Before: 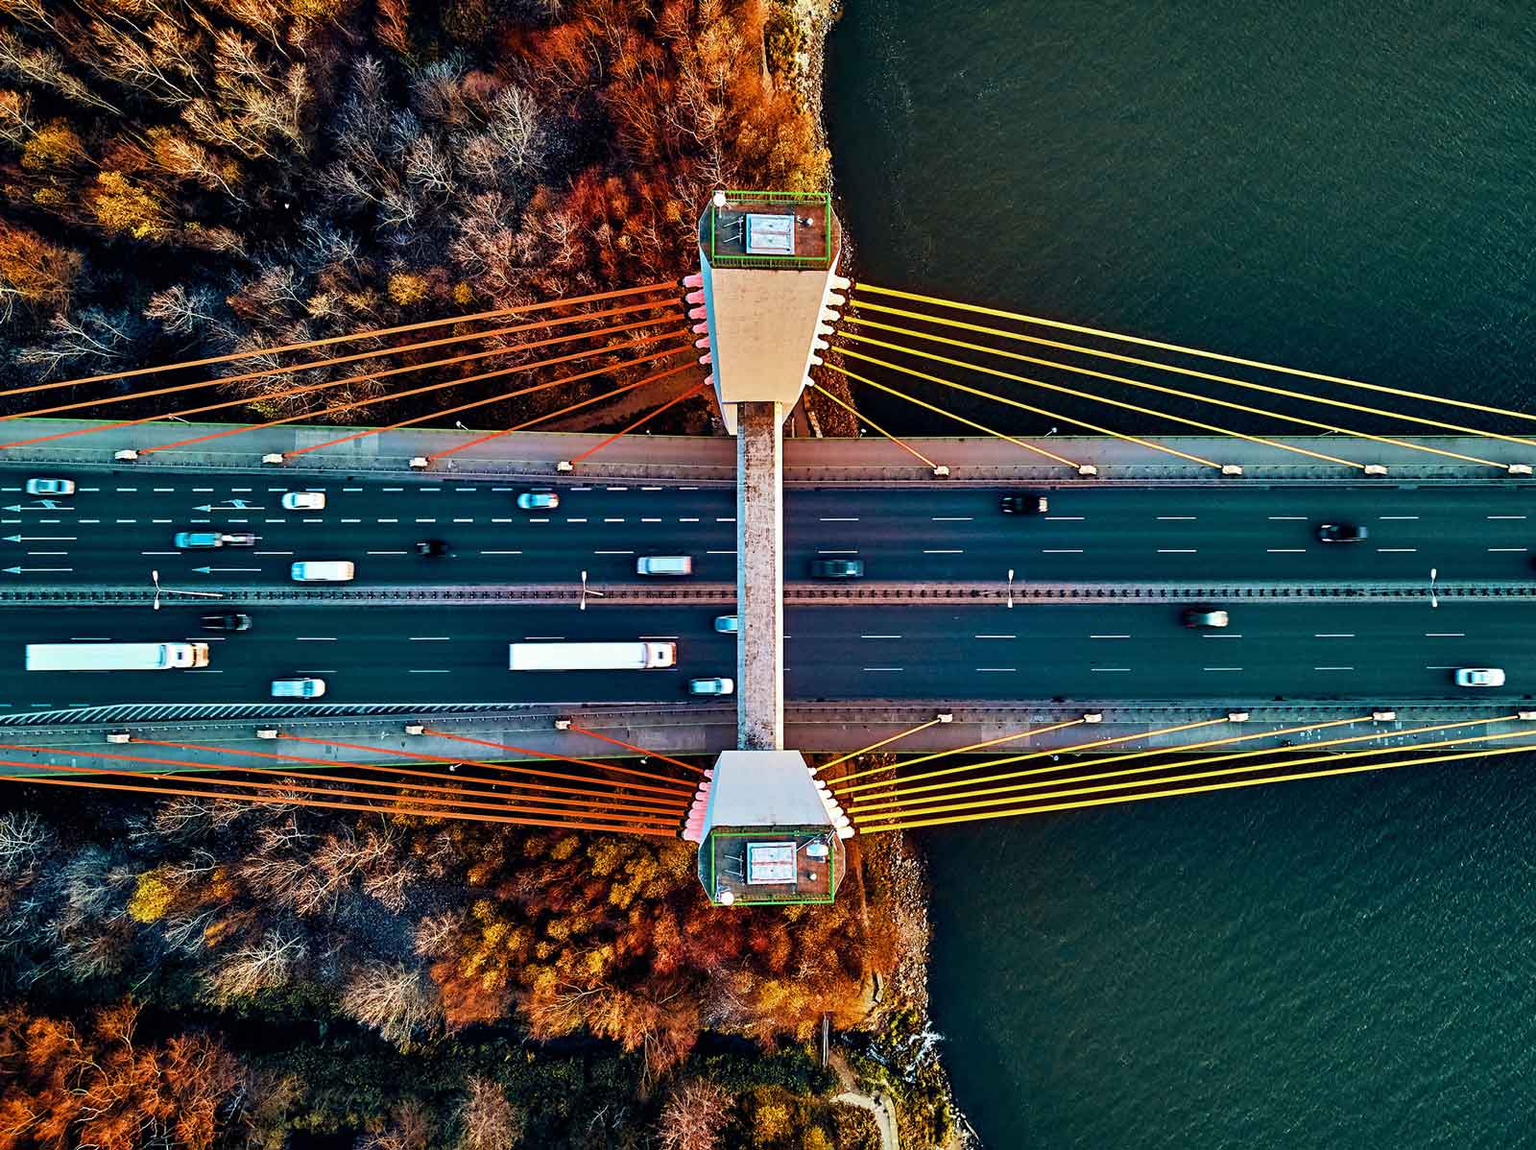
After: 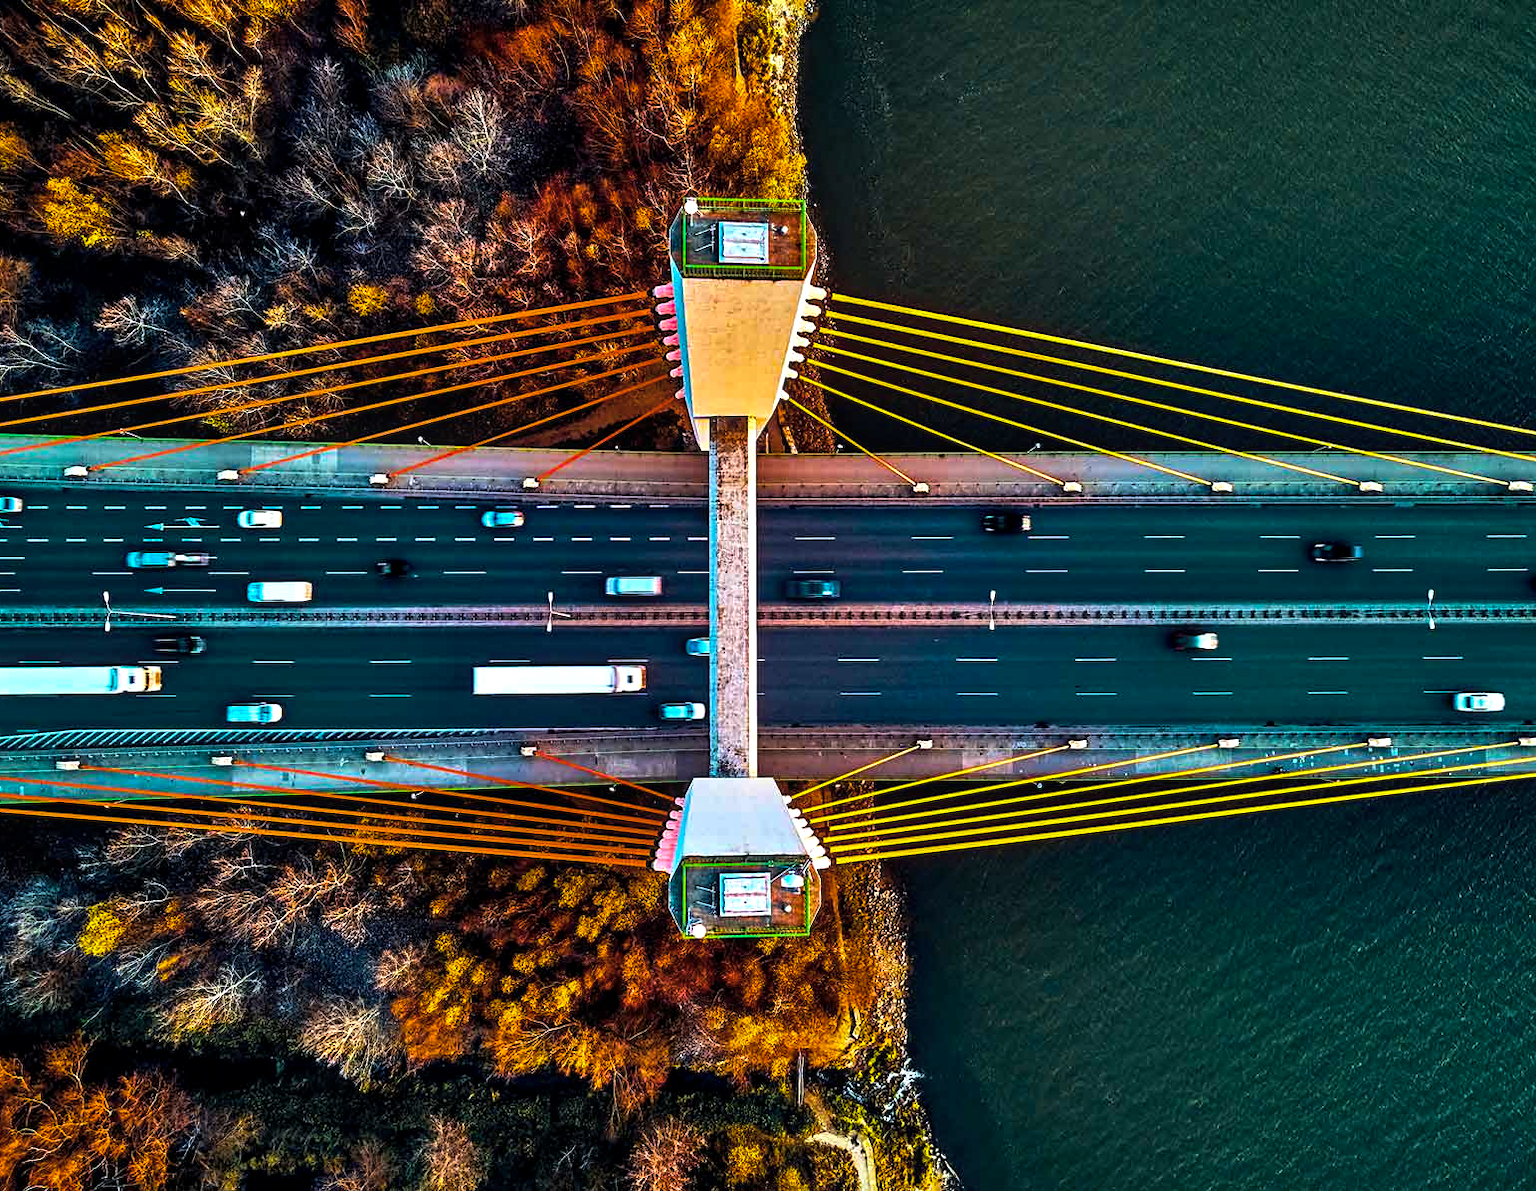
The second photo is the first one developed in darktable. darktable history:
crop and rotate: left 3.461%
color balance rgb: linear chroma grading › global chroma 15.011%, perceptual saturation grading › global saturation 61.498%, perceptual saturation grading › highlights 20.423%, perceptual saturation grading › shadows -49.853%, perceptual brilliance grading › global brilliance 14.309%, perceptual brilliance grading › shadows -35.075%
contrast brightness saturation: saturation -0.155
local contrast: on, module defaults
